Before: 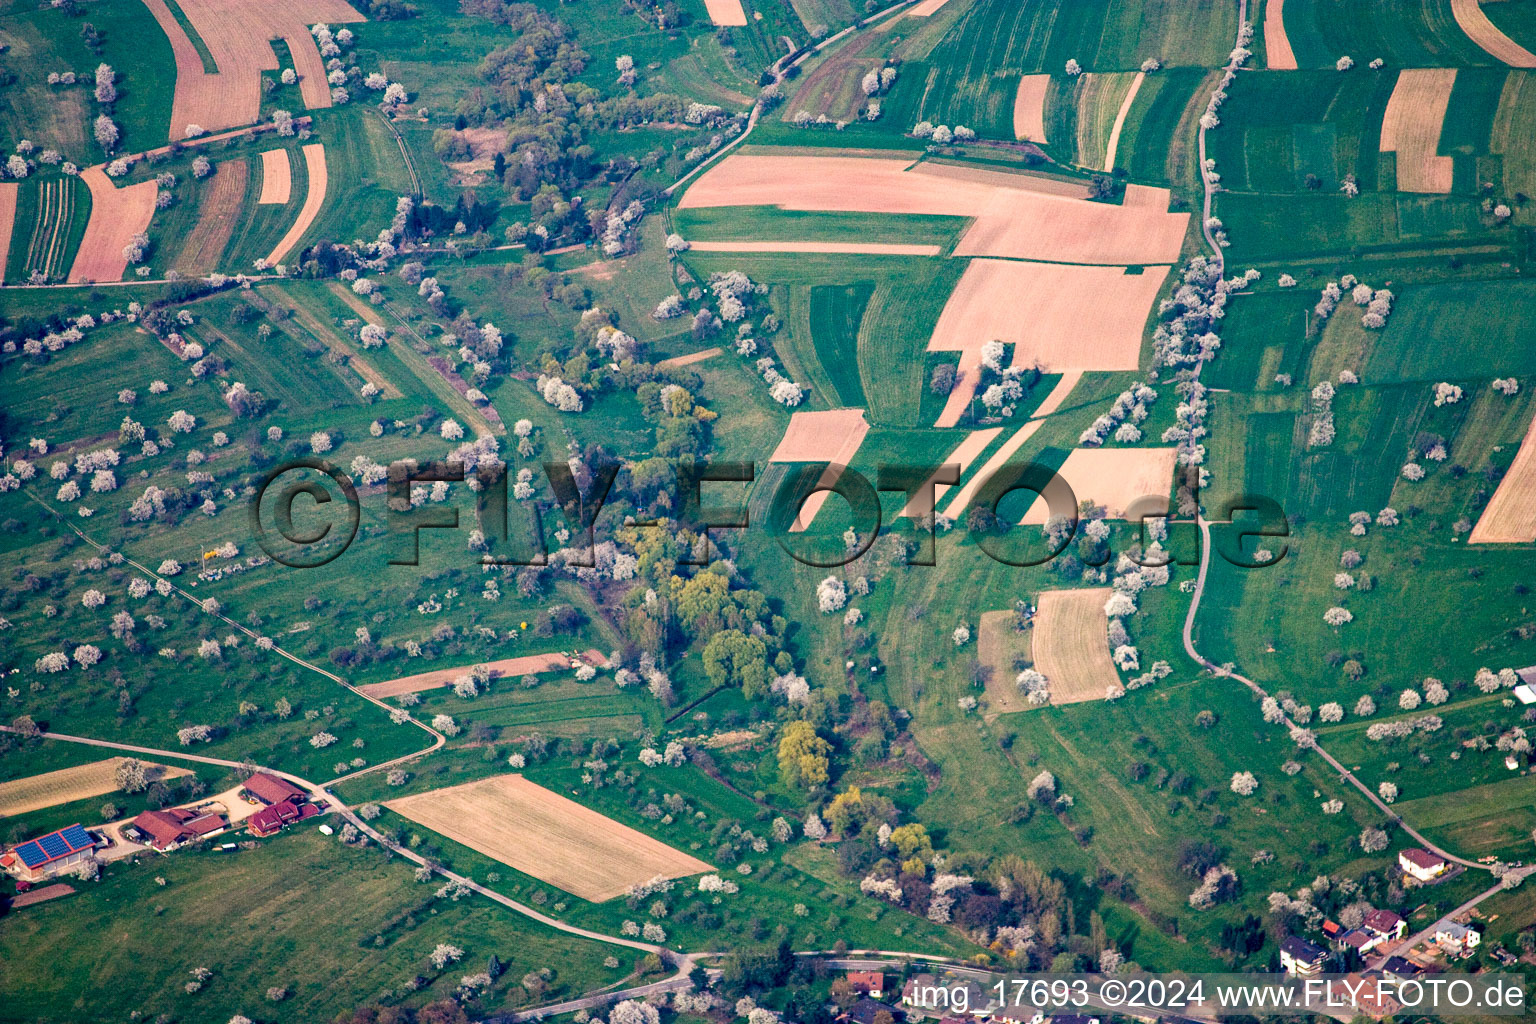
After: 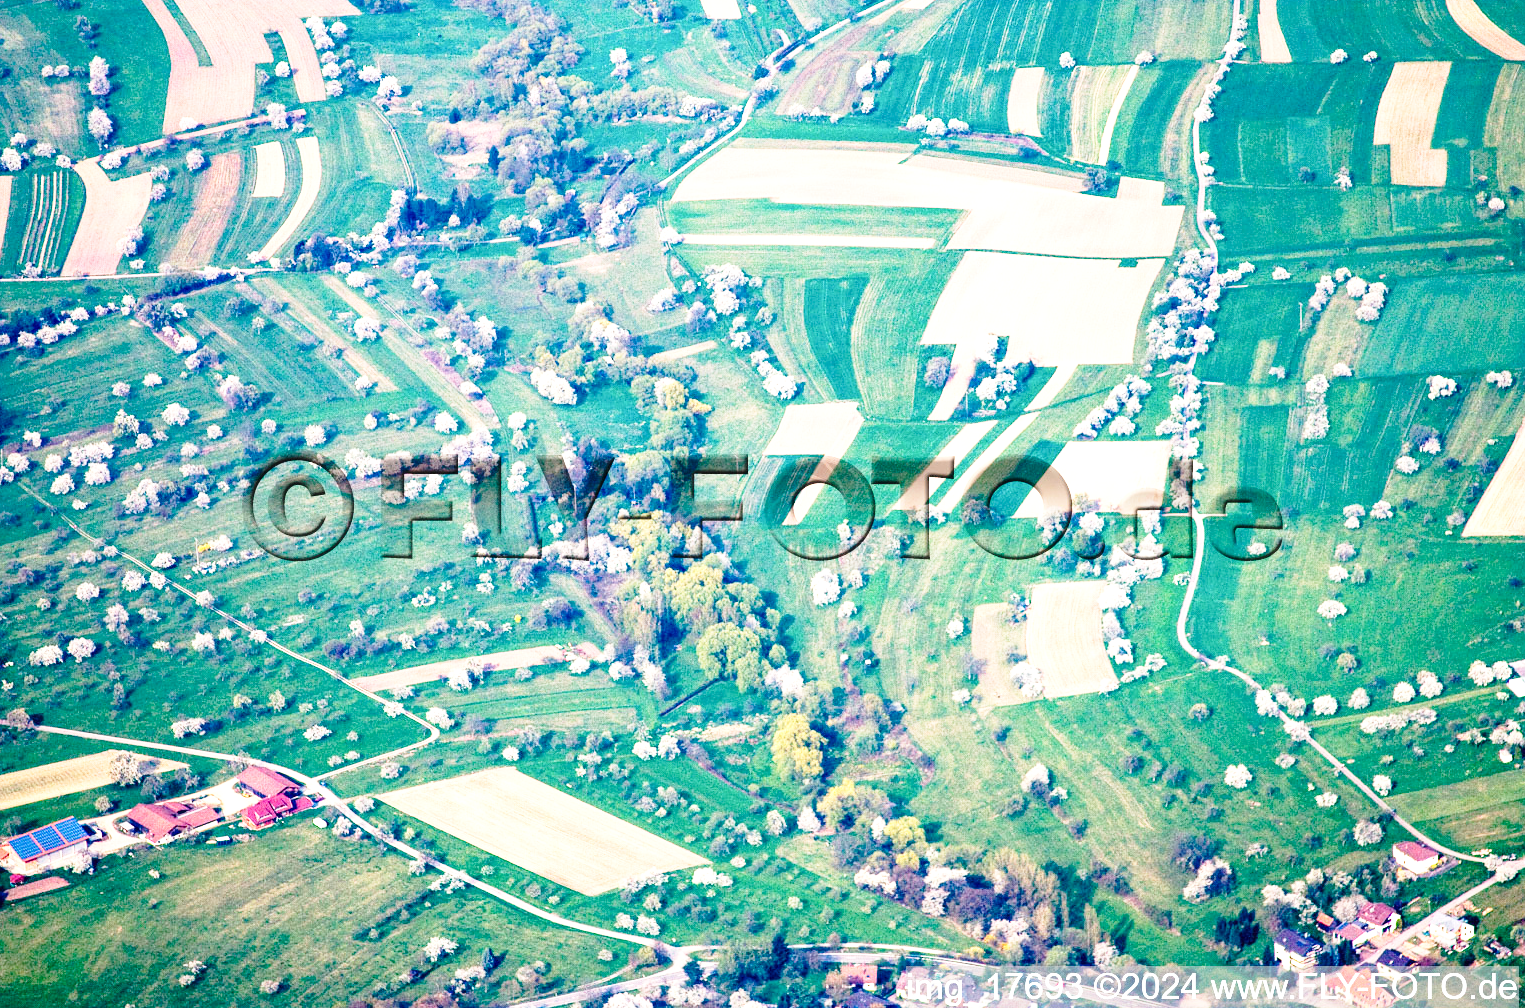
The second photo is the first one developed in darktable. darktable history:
crop: left 0.416%, top 0.736%, right 0.248%, bottom 0.768%
base curve: curves: ch0 [(0, 0) (0.028, 0.03) (0.121, 0.232) (0.46, 0.748) (0.859, 0.968) (1, 1)], preserve colors none
exposure: black level correction 0, exposure 1 EV, compensate highlight preservation false
